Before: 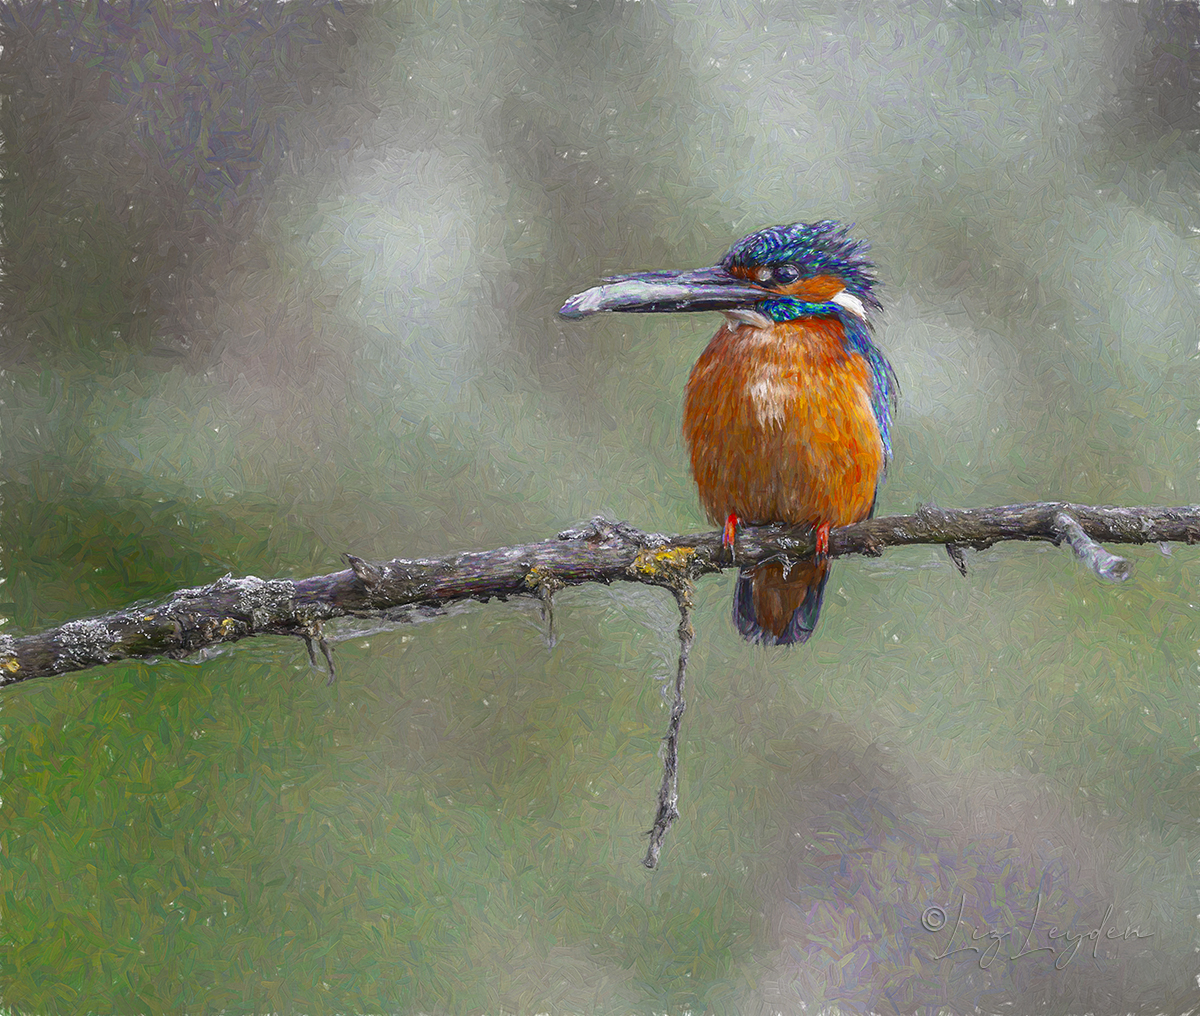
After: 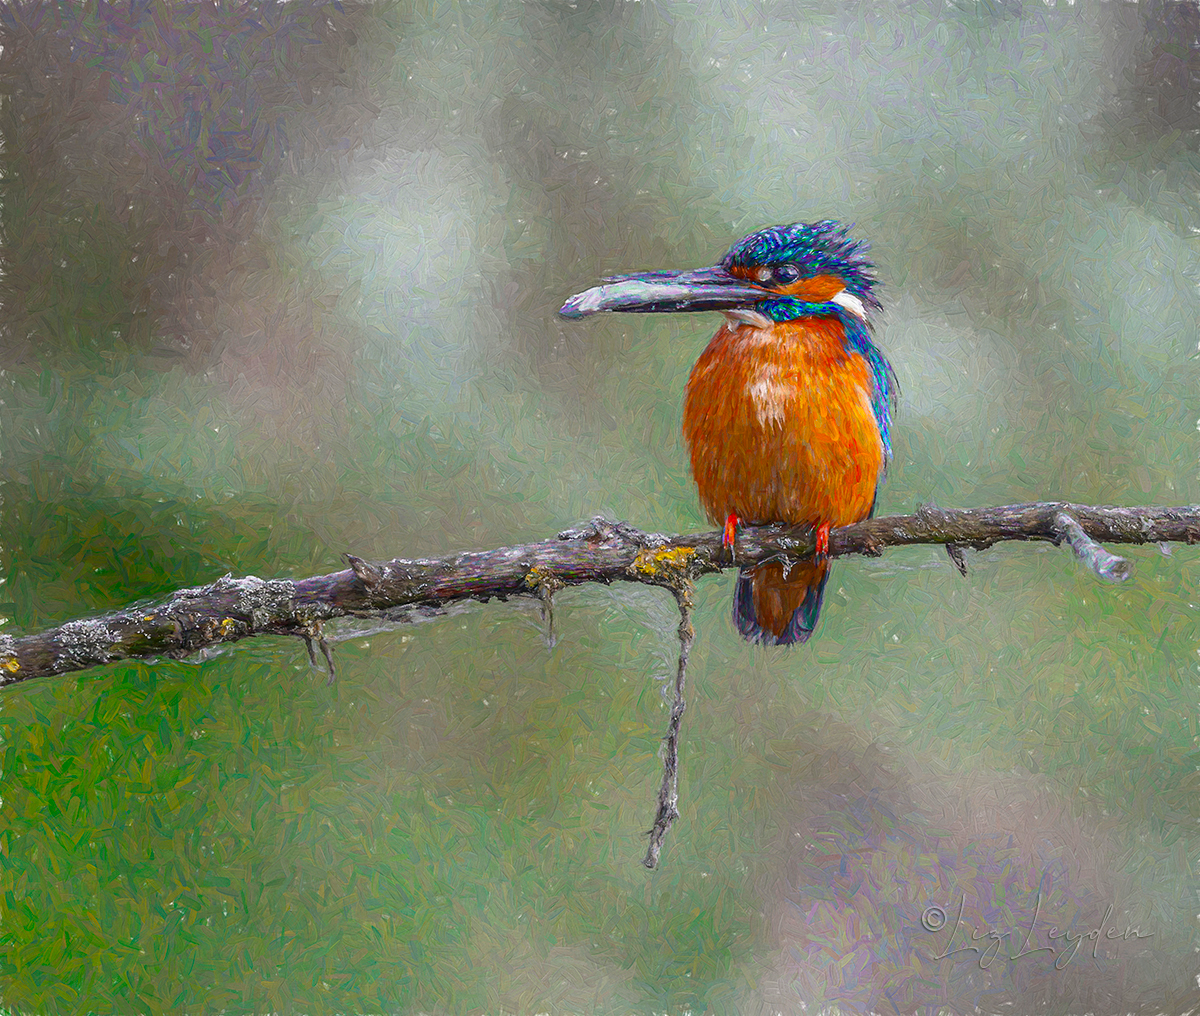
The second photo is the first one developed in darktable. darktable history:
color balance rgb: perceptual saturation grading › global saturation 20%, global vibrance 10%
